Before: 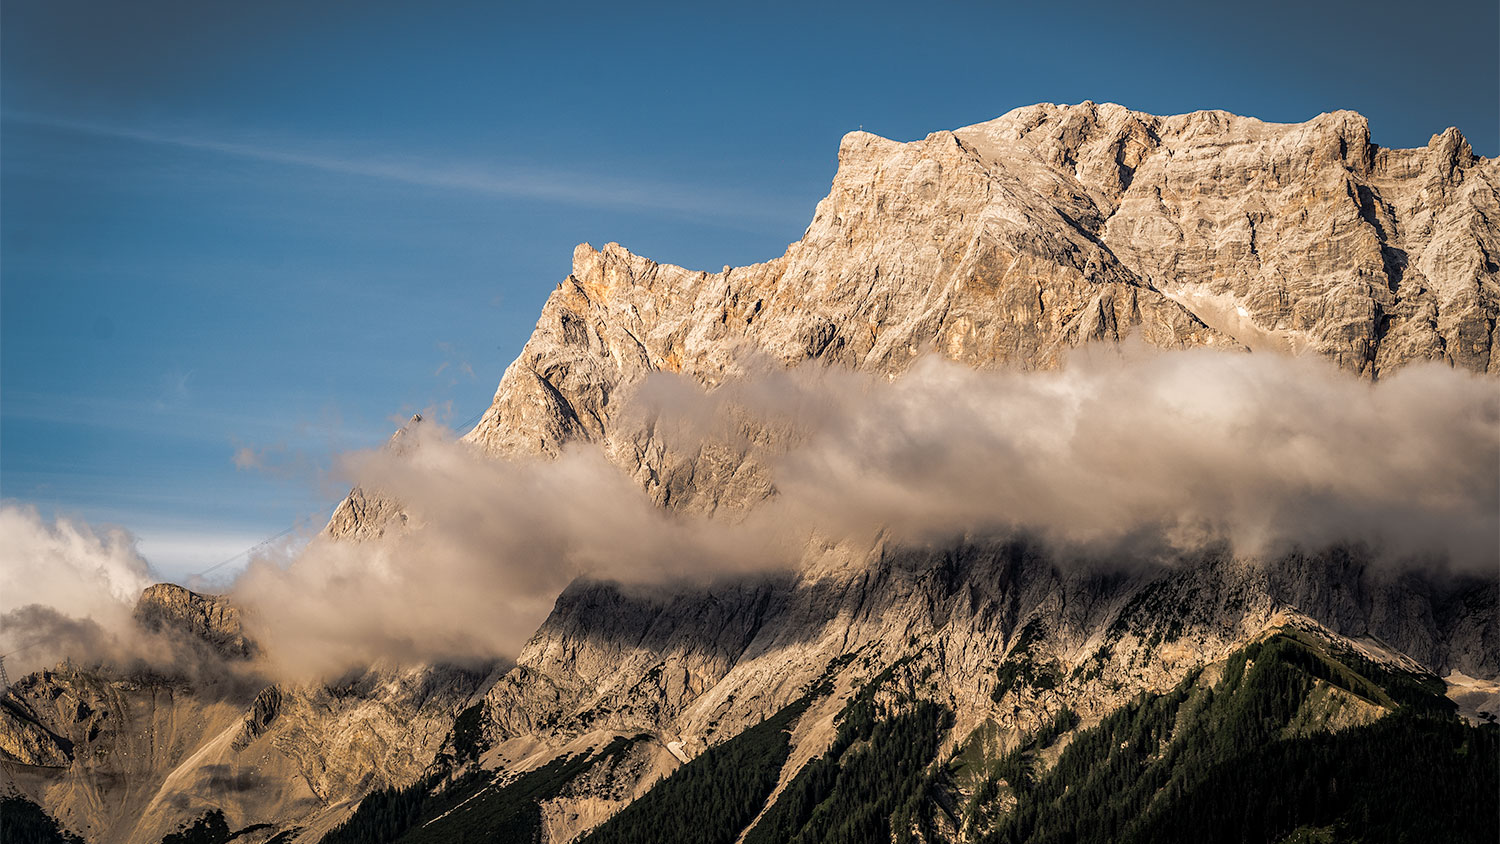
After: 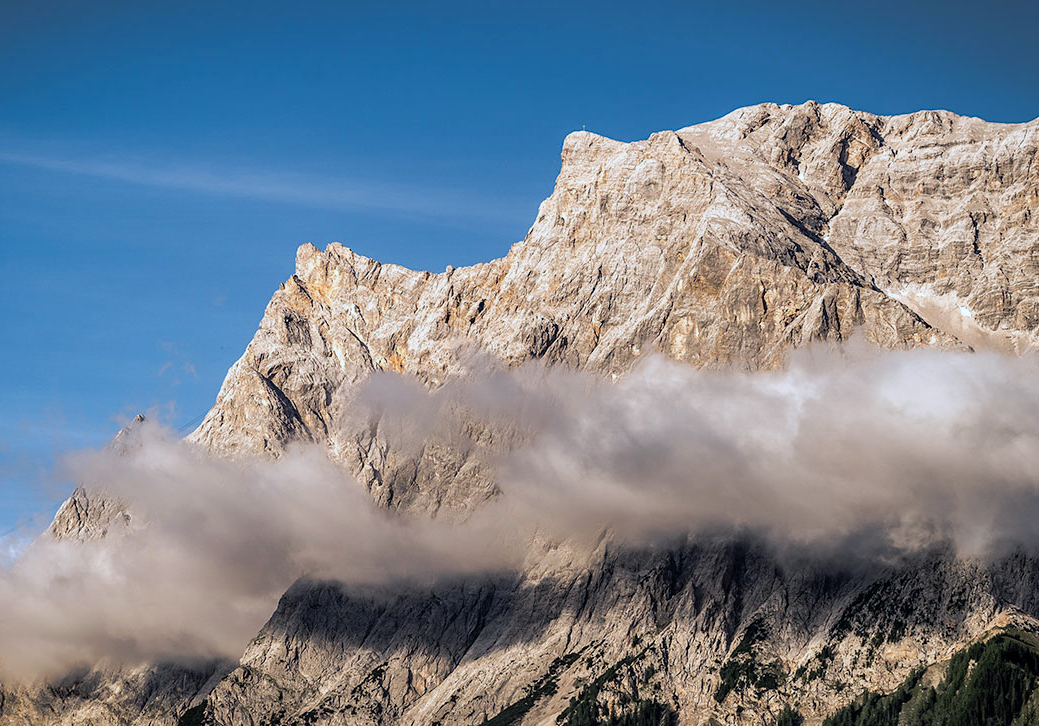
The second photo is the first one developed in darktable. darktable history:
crop: left 18.479%, right 12.2%, bottom 13.971%
color calibration: illuminant as shot in camera, x 0.378, y 0.381, temperature 4093.13 K, saturation algorithm version 1 (2020)
